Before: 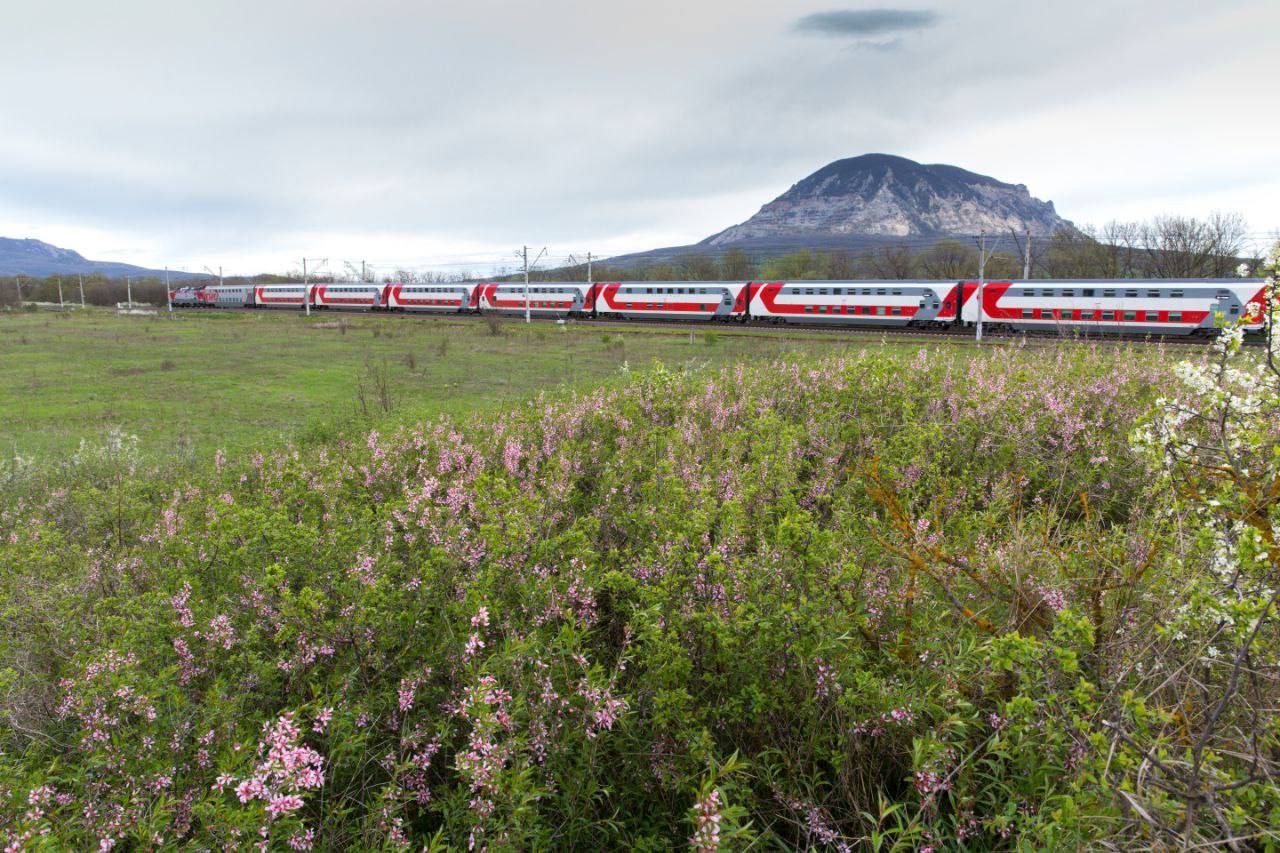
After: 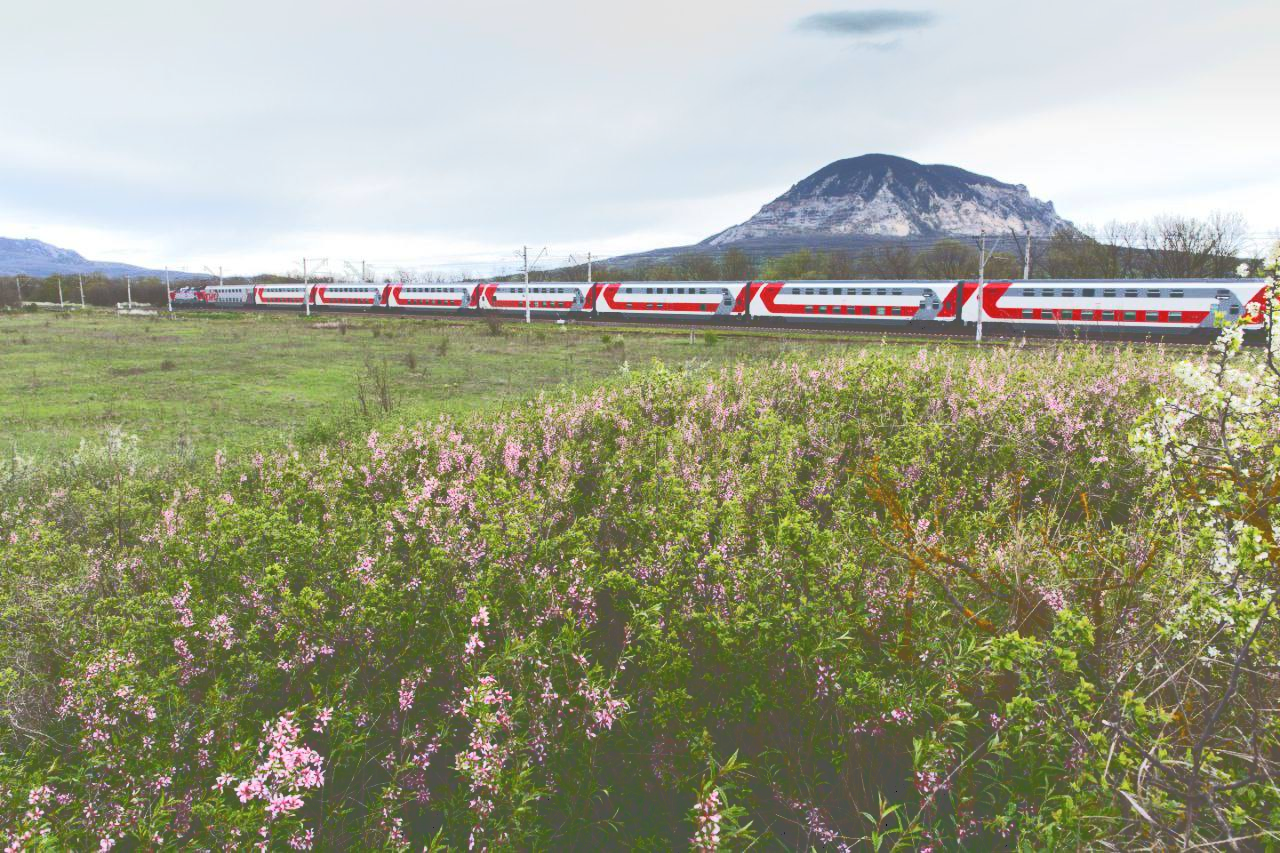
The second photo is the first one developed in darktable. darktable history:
tone curve: curves: ch0 [(0, 0) (0.003, 0.331) (0.011, 0.333) (0.025, 0.333) (0.044, 0.334) (0.069, 0.335) (0.1, 0.338) (0.136, 0.342) (0.177, 0.347) (0.224, 0.352) (0.277, 0.359) (0.335, 0.39) (0.399, 0.434) (0.468, 0.509) (0.543, 0.615) (0.623, 0.731) (0.709, 0.814) (0.801, 0.88) (0.898, 0.921) (1, 1)], color space Lab, independent channels, preserve colors none
